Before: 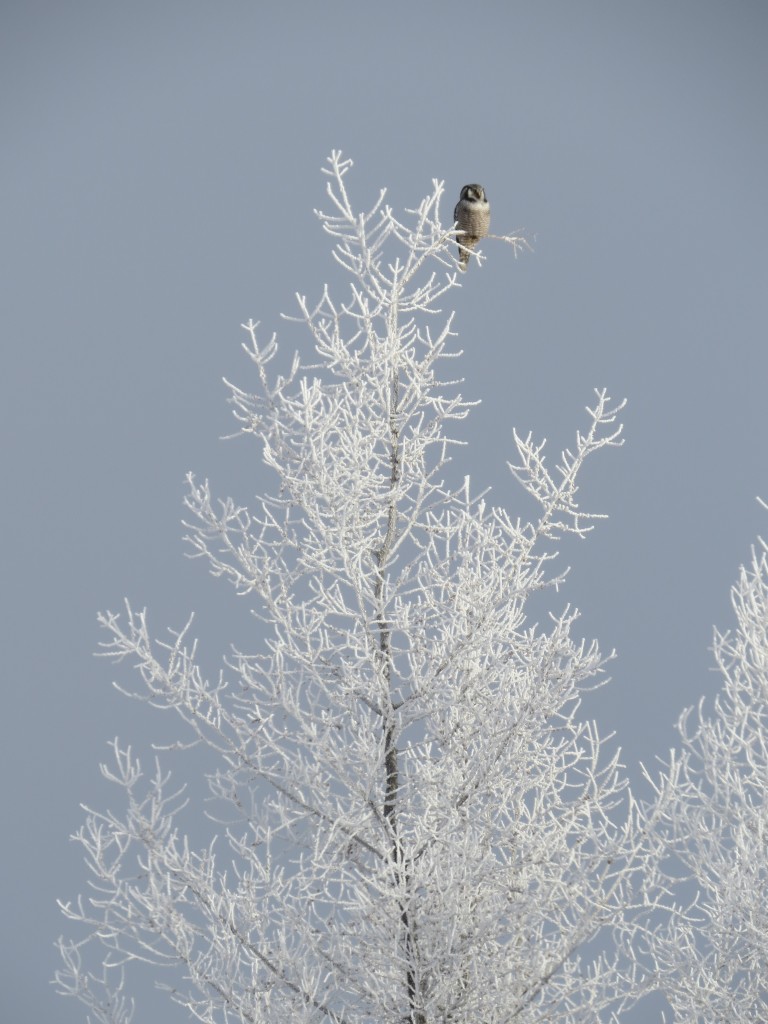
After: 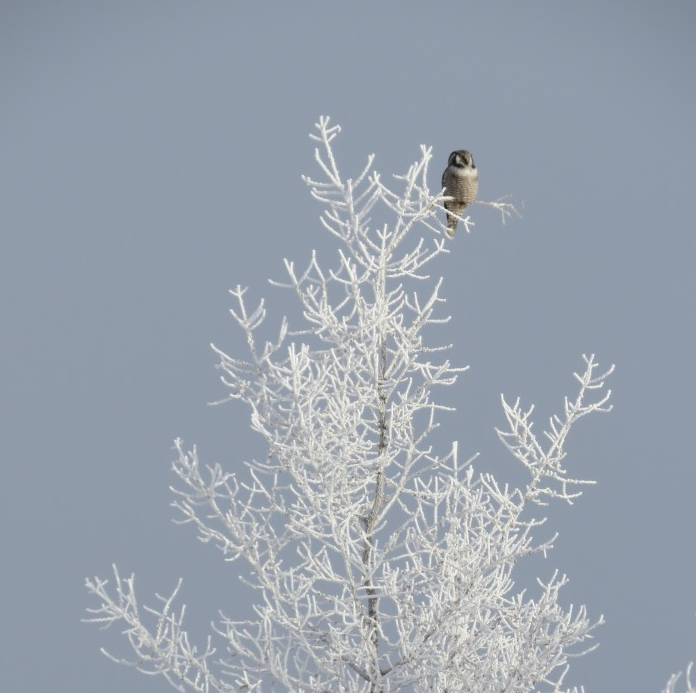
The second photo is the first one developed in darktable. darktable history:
crop: left 1.596%, top 3.388%, right 7.72%, bottom 28.478%
